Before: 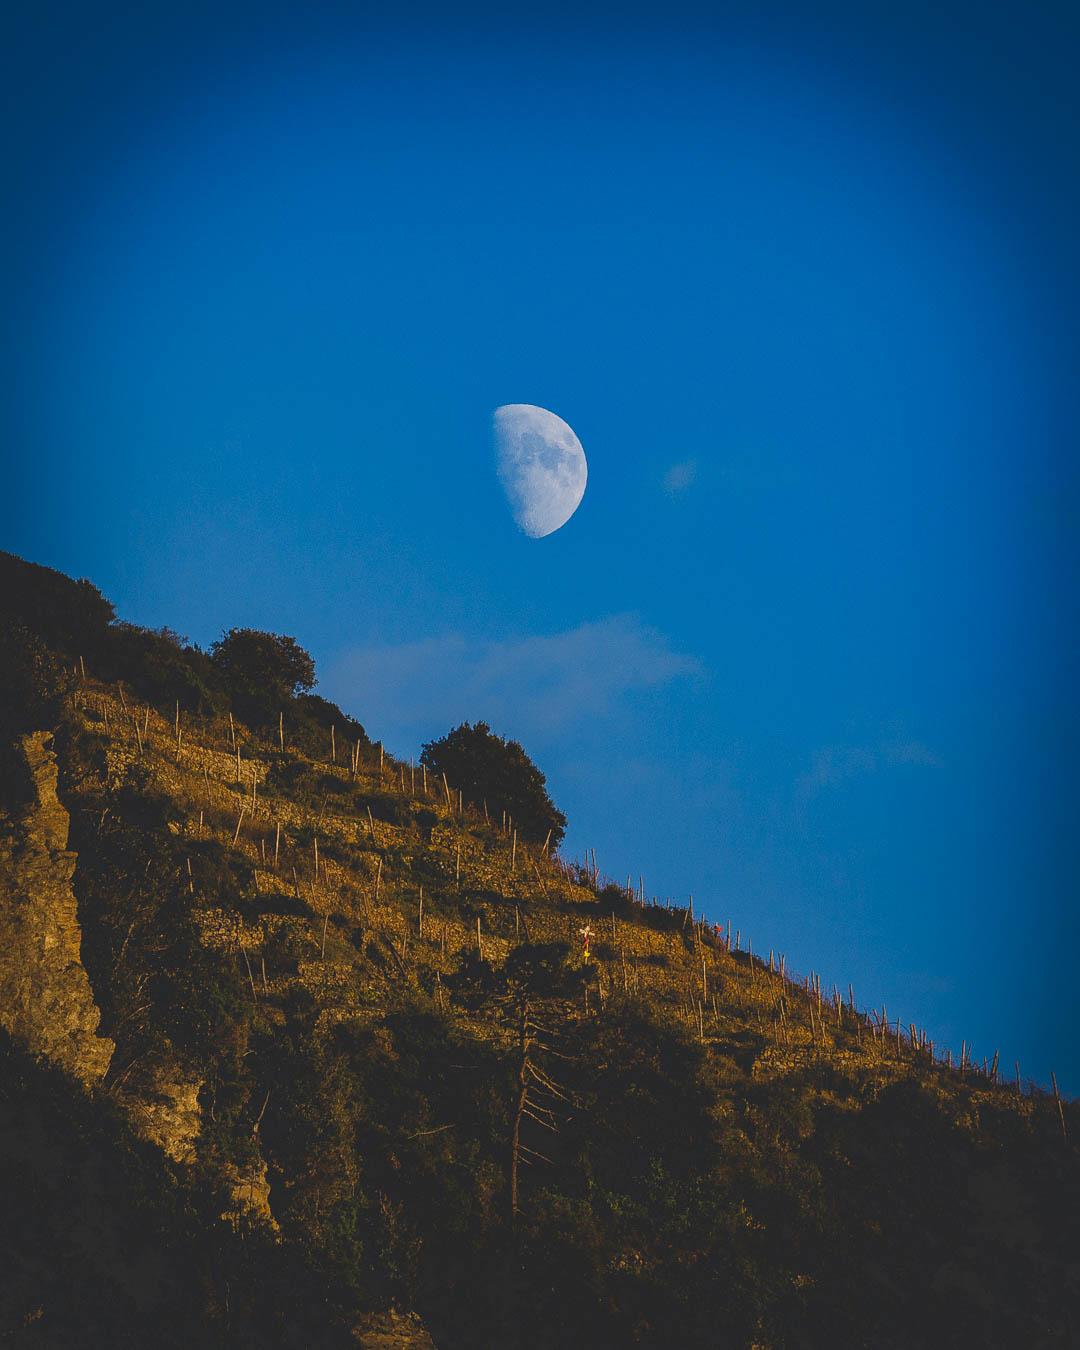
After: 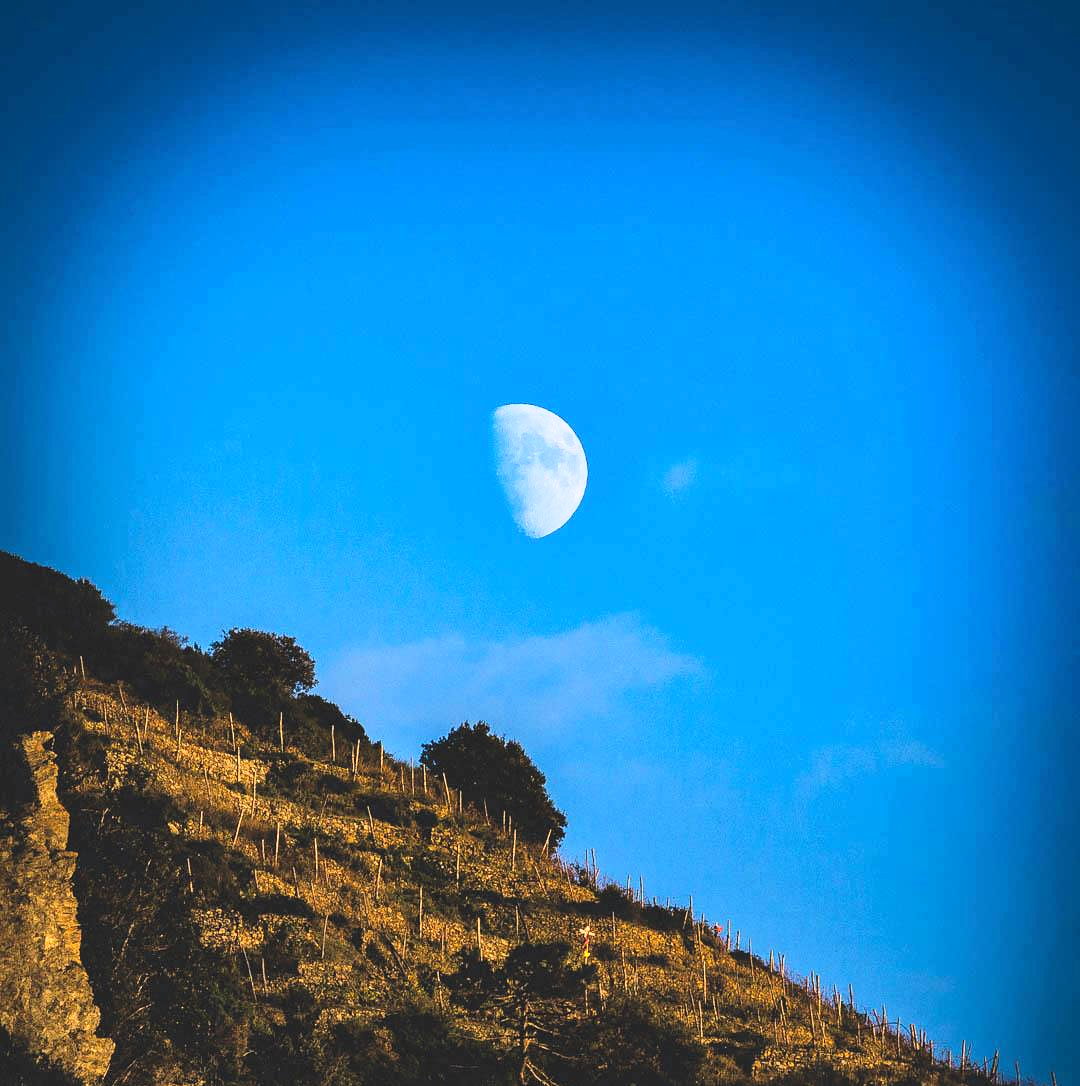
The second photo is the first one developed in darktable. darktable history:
base curve: curves: ch0 [(0, 0) (0.007, 0.004) (0.027, 0.03) (0.046, 0.07) (0.207, 0.54) (0.442, 0.872) (0.673, 0.972) (1, 1)]
crop: bottom 19.547%
